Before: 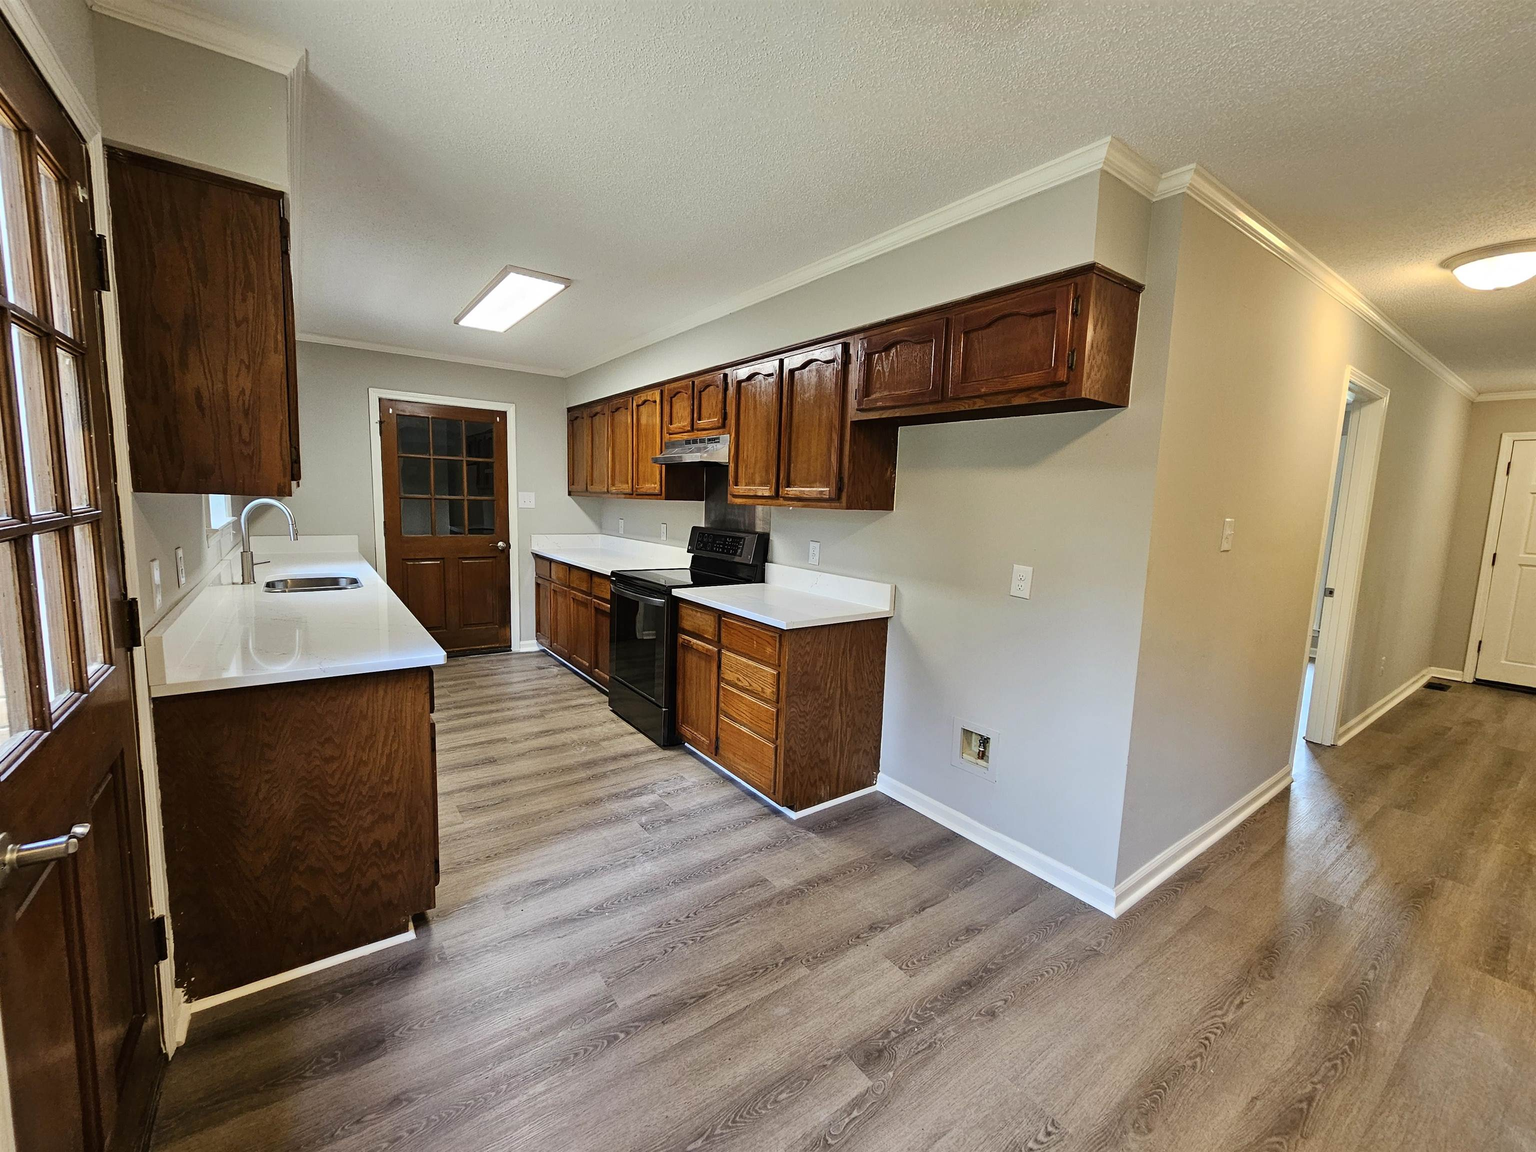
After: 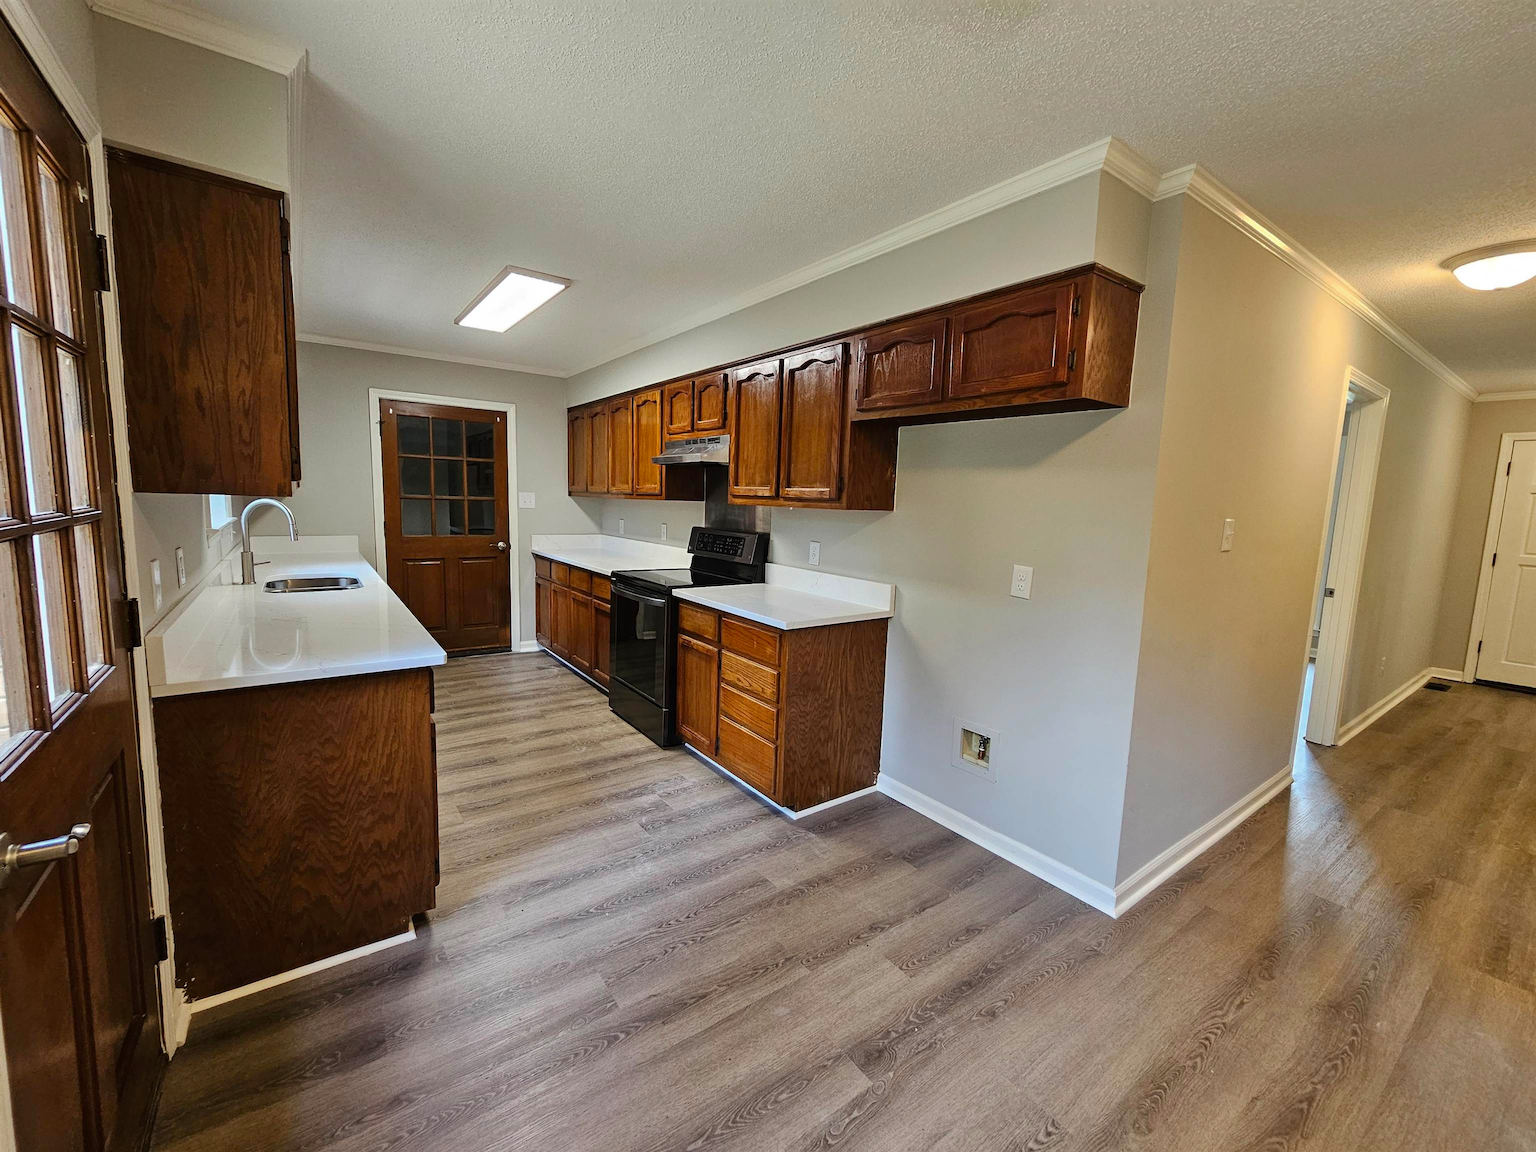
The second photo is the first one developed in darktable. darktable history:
base curve: curves: ch0 [(0, 0) (0.74, 0.67) (1, 1)]
white balance: red 1, blue 1
